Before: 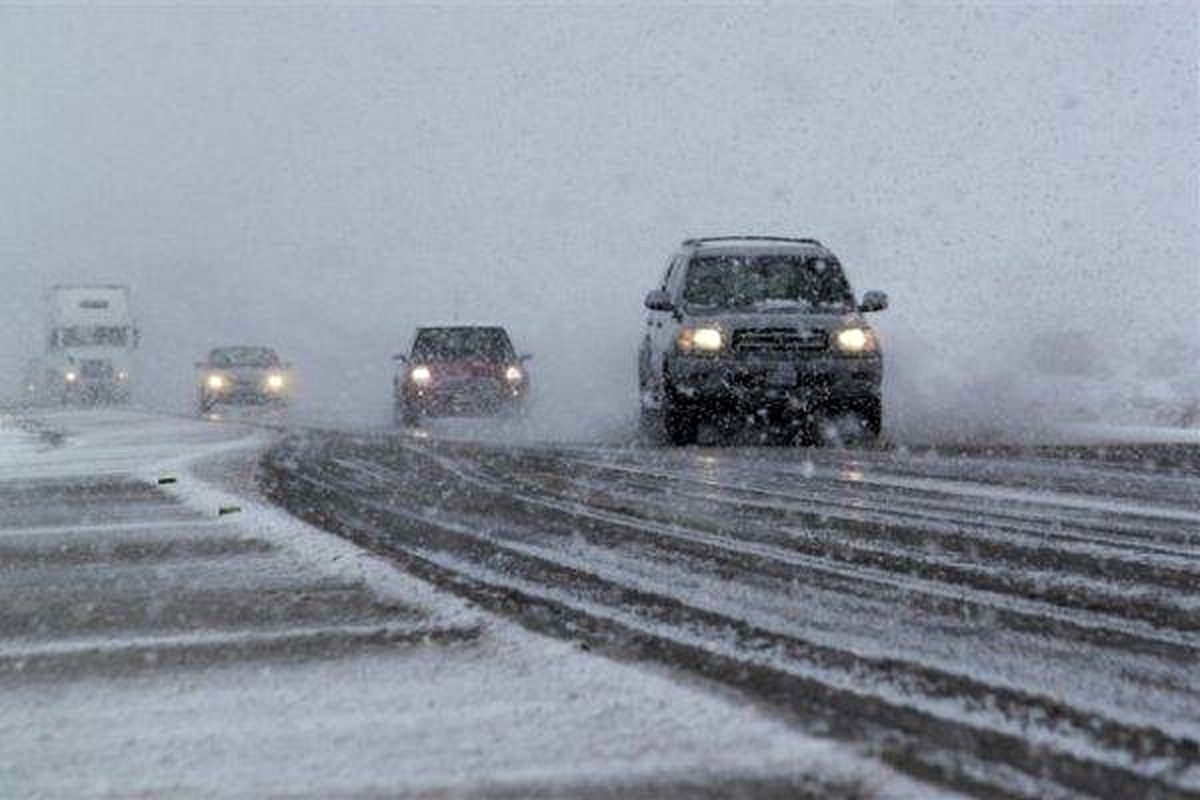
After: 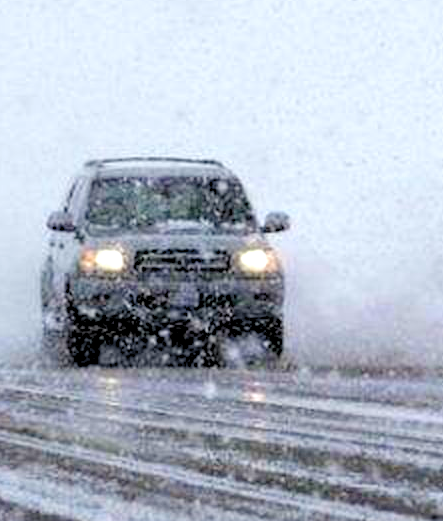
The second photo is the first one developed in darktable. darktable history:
levels: levels [0.036, 0.364, 0.827]
crop and rotate: left 49.842%, top 10.109%, right 13.206%, bottom 24.703%
